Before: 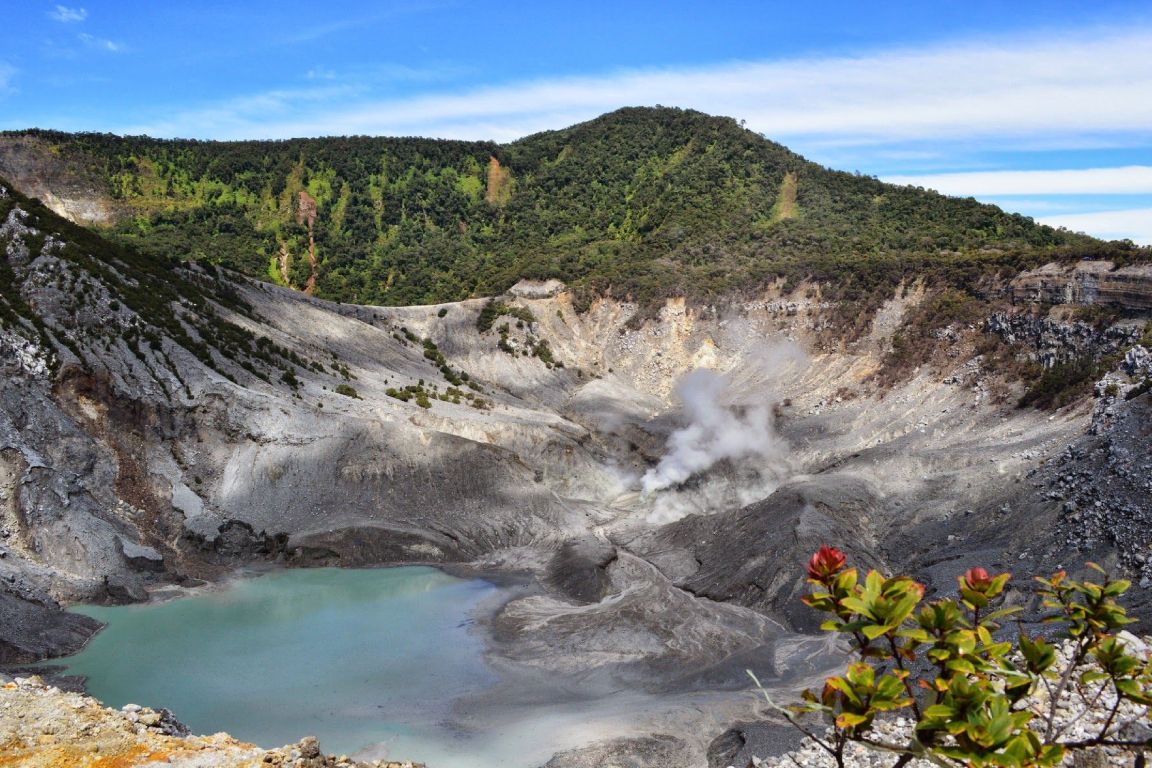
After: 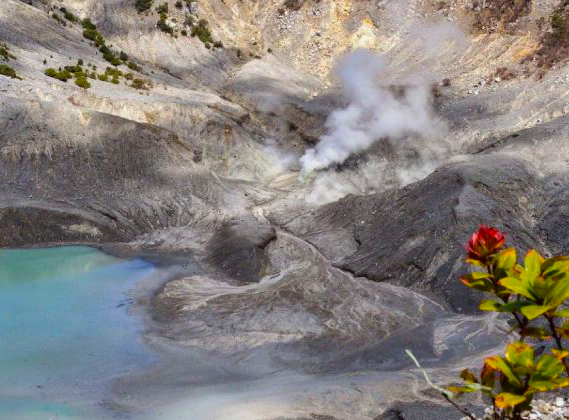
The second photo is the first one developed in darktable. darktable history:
color balance rgb: linear chroma grading › global chroma 15%, perceptual saturation grading › global saturation 30%
crop: left 29.672%, top 41.786%, right 20.851%, bottom 3.487%
